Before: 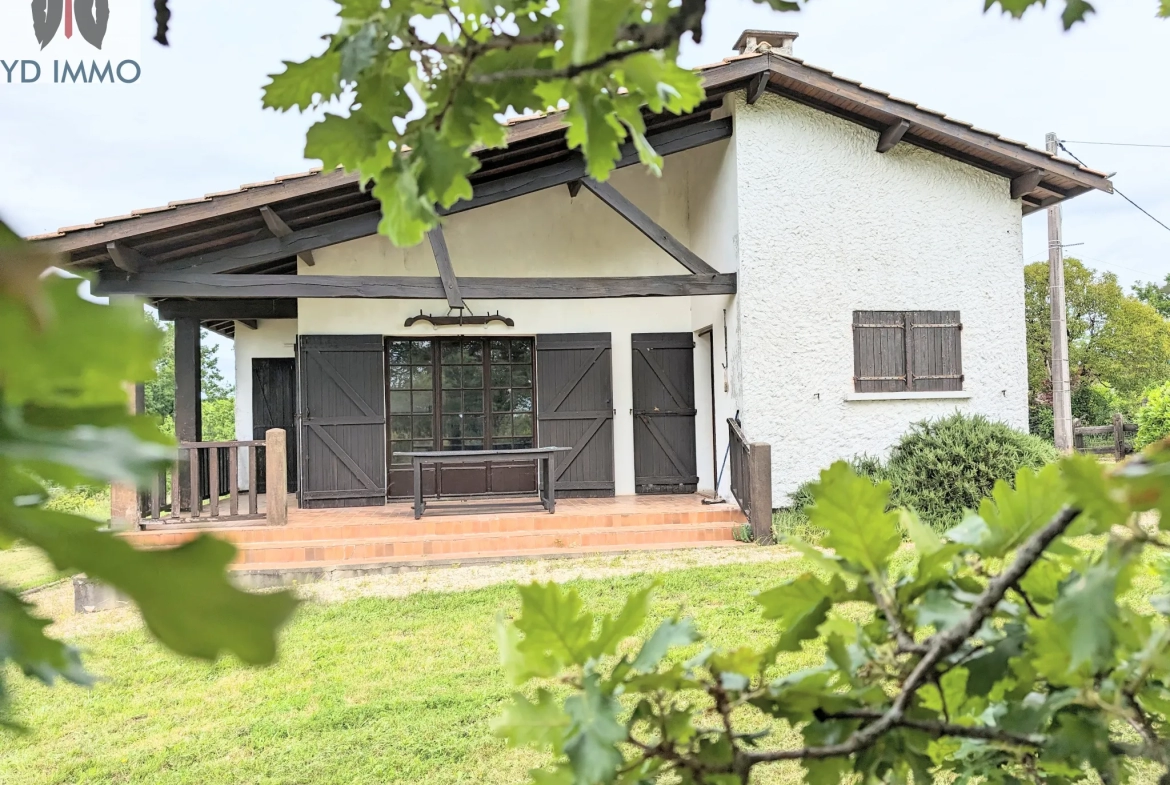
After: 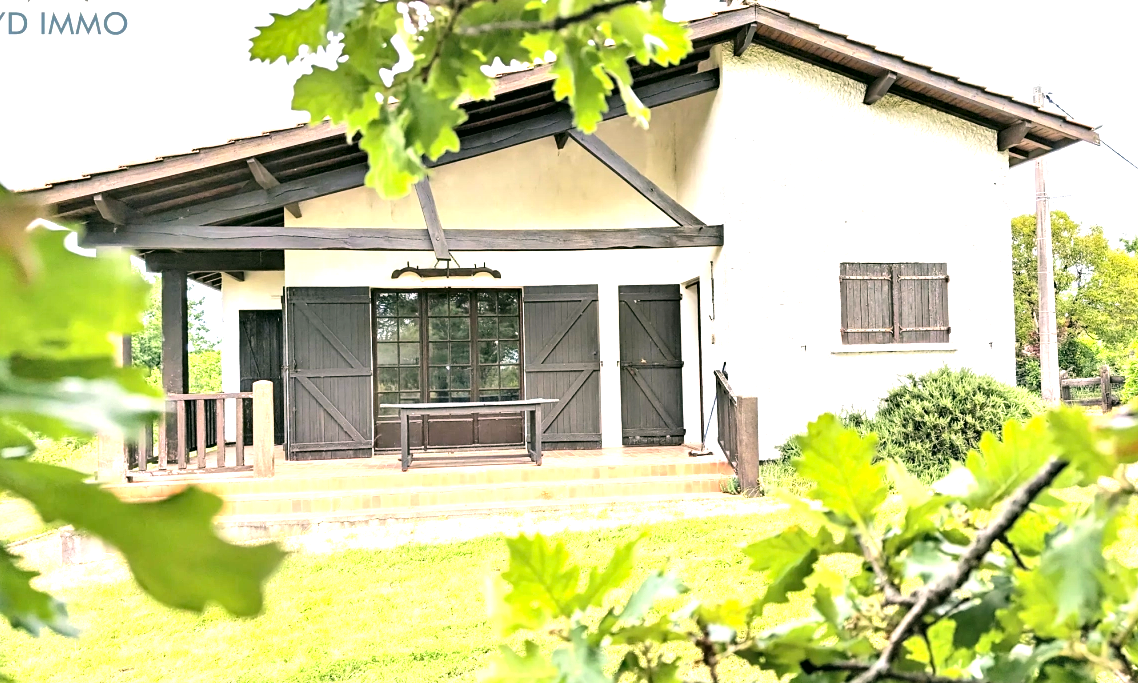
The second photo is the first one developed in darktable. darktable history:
color correction: highlights a* 4.4, highlights b* 4.93, shadows a* -6.99, shadows b* 4.85
contrast equalizer: octaves 7, y [[0.6 ×6], [0.55 ×6], [0 ×6], [0 ×6], [0 ×6]], mix 0.571
crop: left 1.122%, top 6.158%, right 1.578%, bottom 6.762%
contrast brightness saturation: contrast 0.101, brightness 0.029, saturation 0.09
exposure: black level correction -0.005, exposure 1.004 EV, compensate highlight preservation false
